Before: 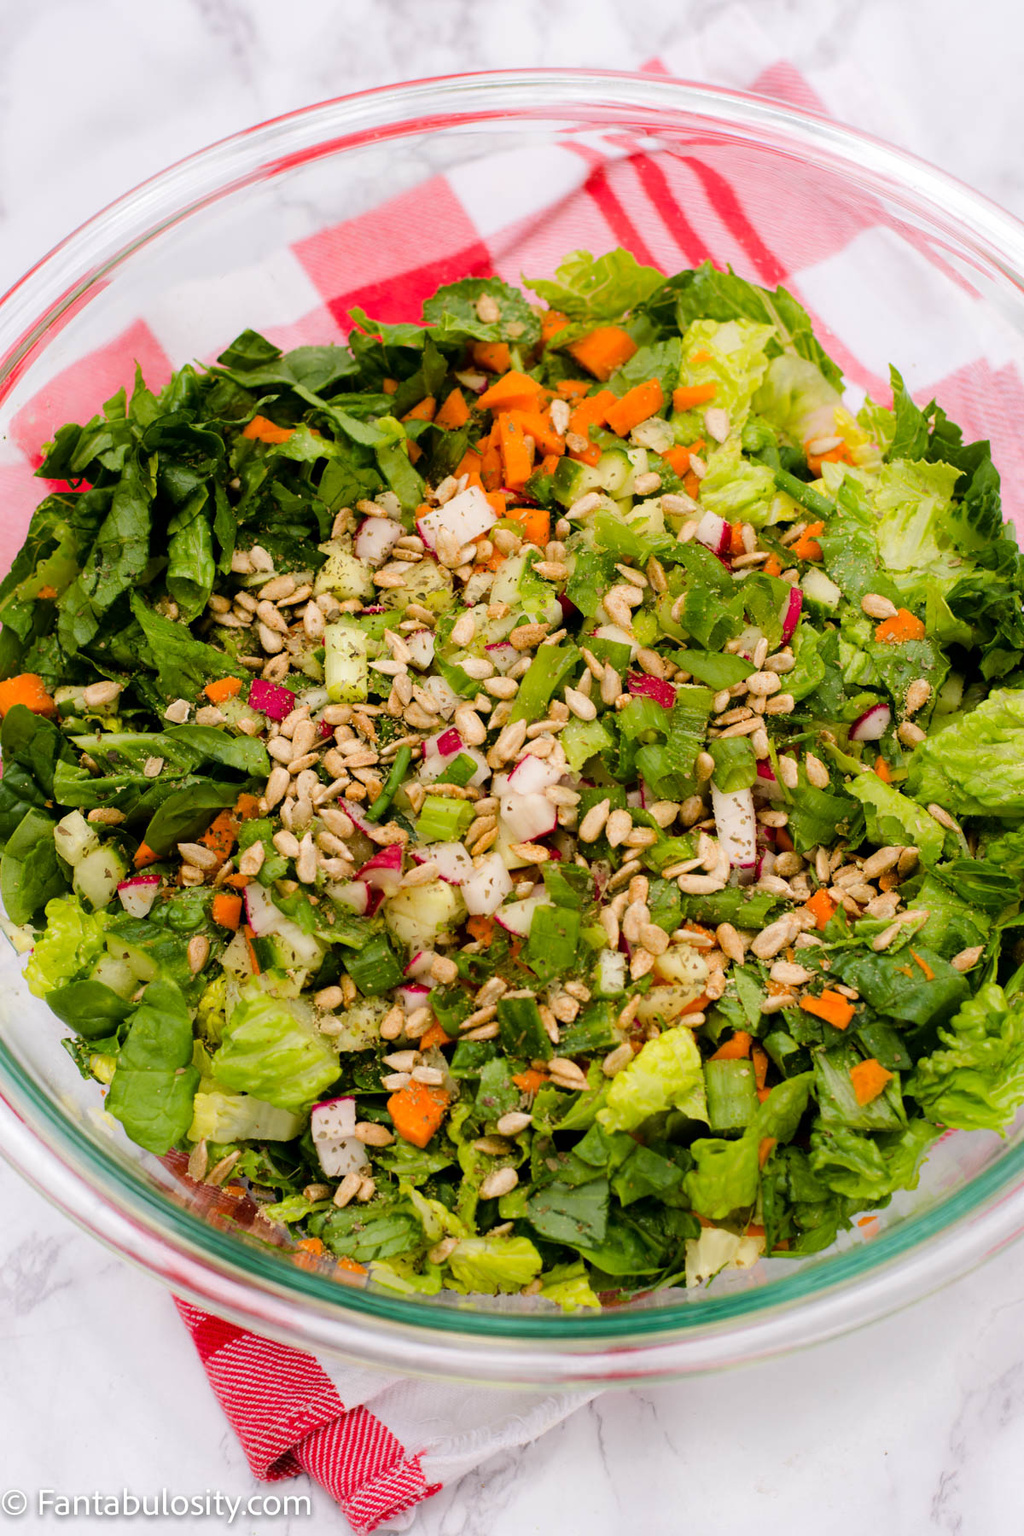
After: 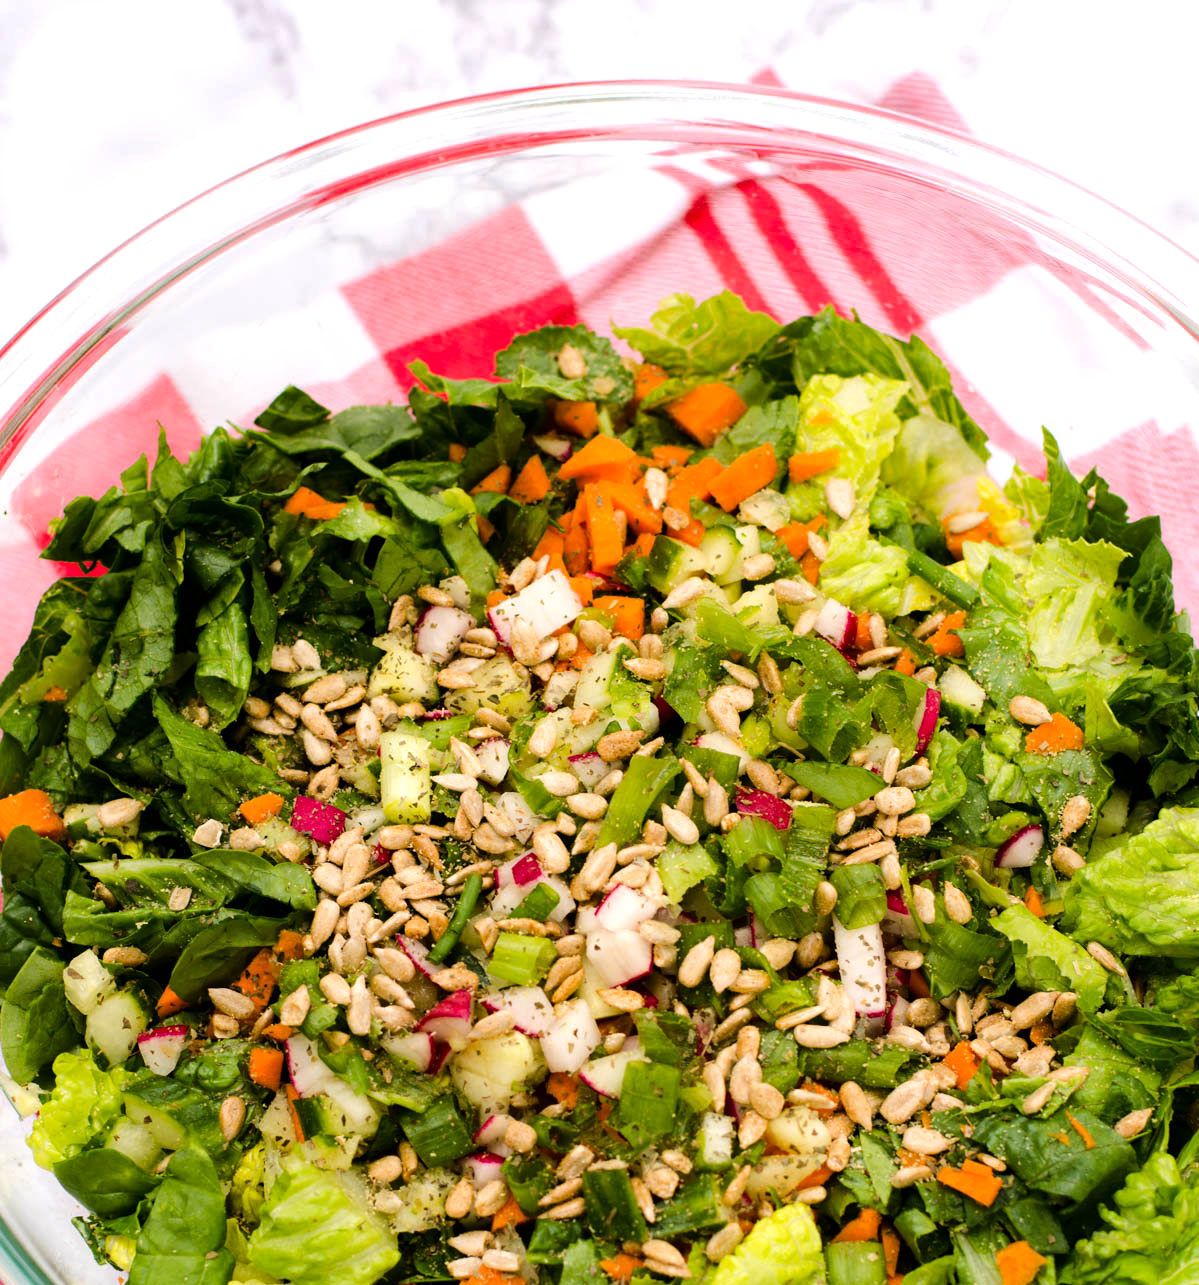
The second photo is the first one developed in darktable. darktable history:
shadows and highlights: shadows 37.27, highlights -28.18, soften with gaussian
tone equalizer: -8 EV -0.417 EV, -7 EV -0.389 EV, -6 EV -0.333 EV, -5 EV -0.222 EV, -3 EV 0.222 EV, -2 EV 0.333 EV, -1 EV 0.389 EV, +0 EV 0.417 EV, edges refinement/feathering 500, mask exposure compensation -1.57 EV, preserve details no
crop: bottom 28.576%
